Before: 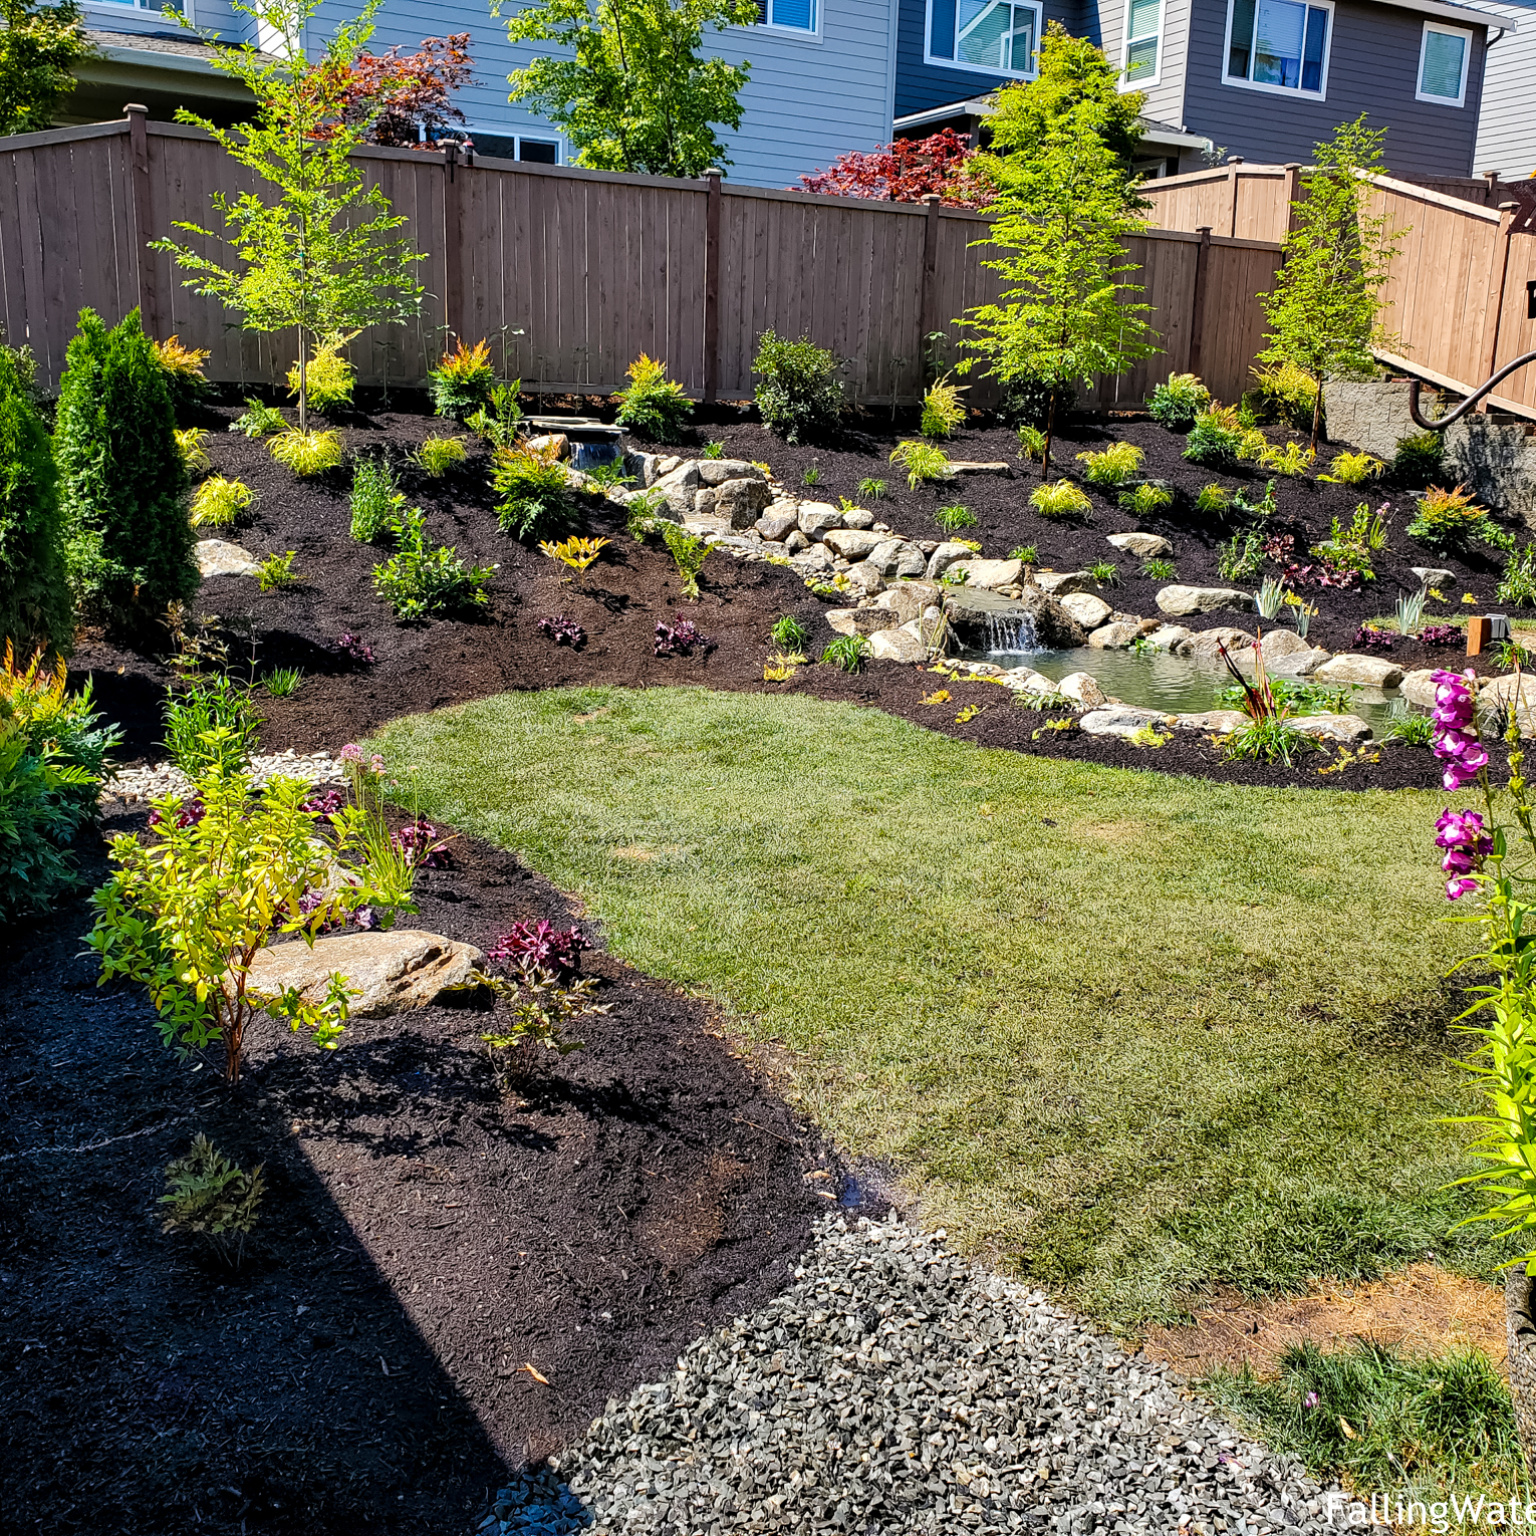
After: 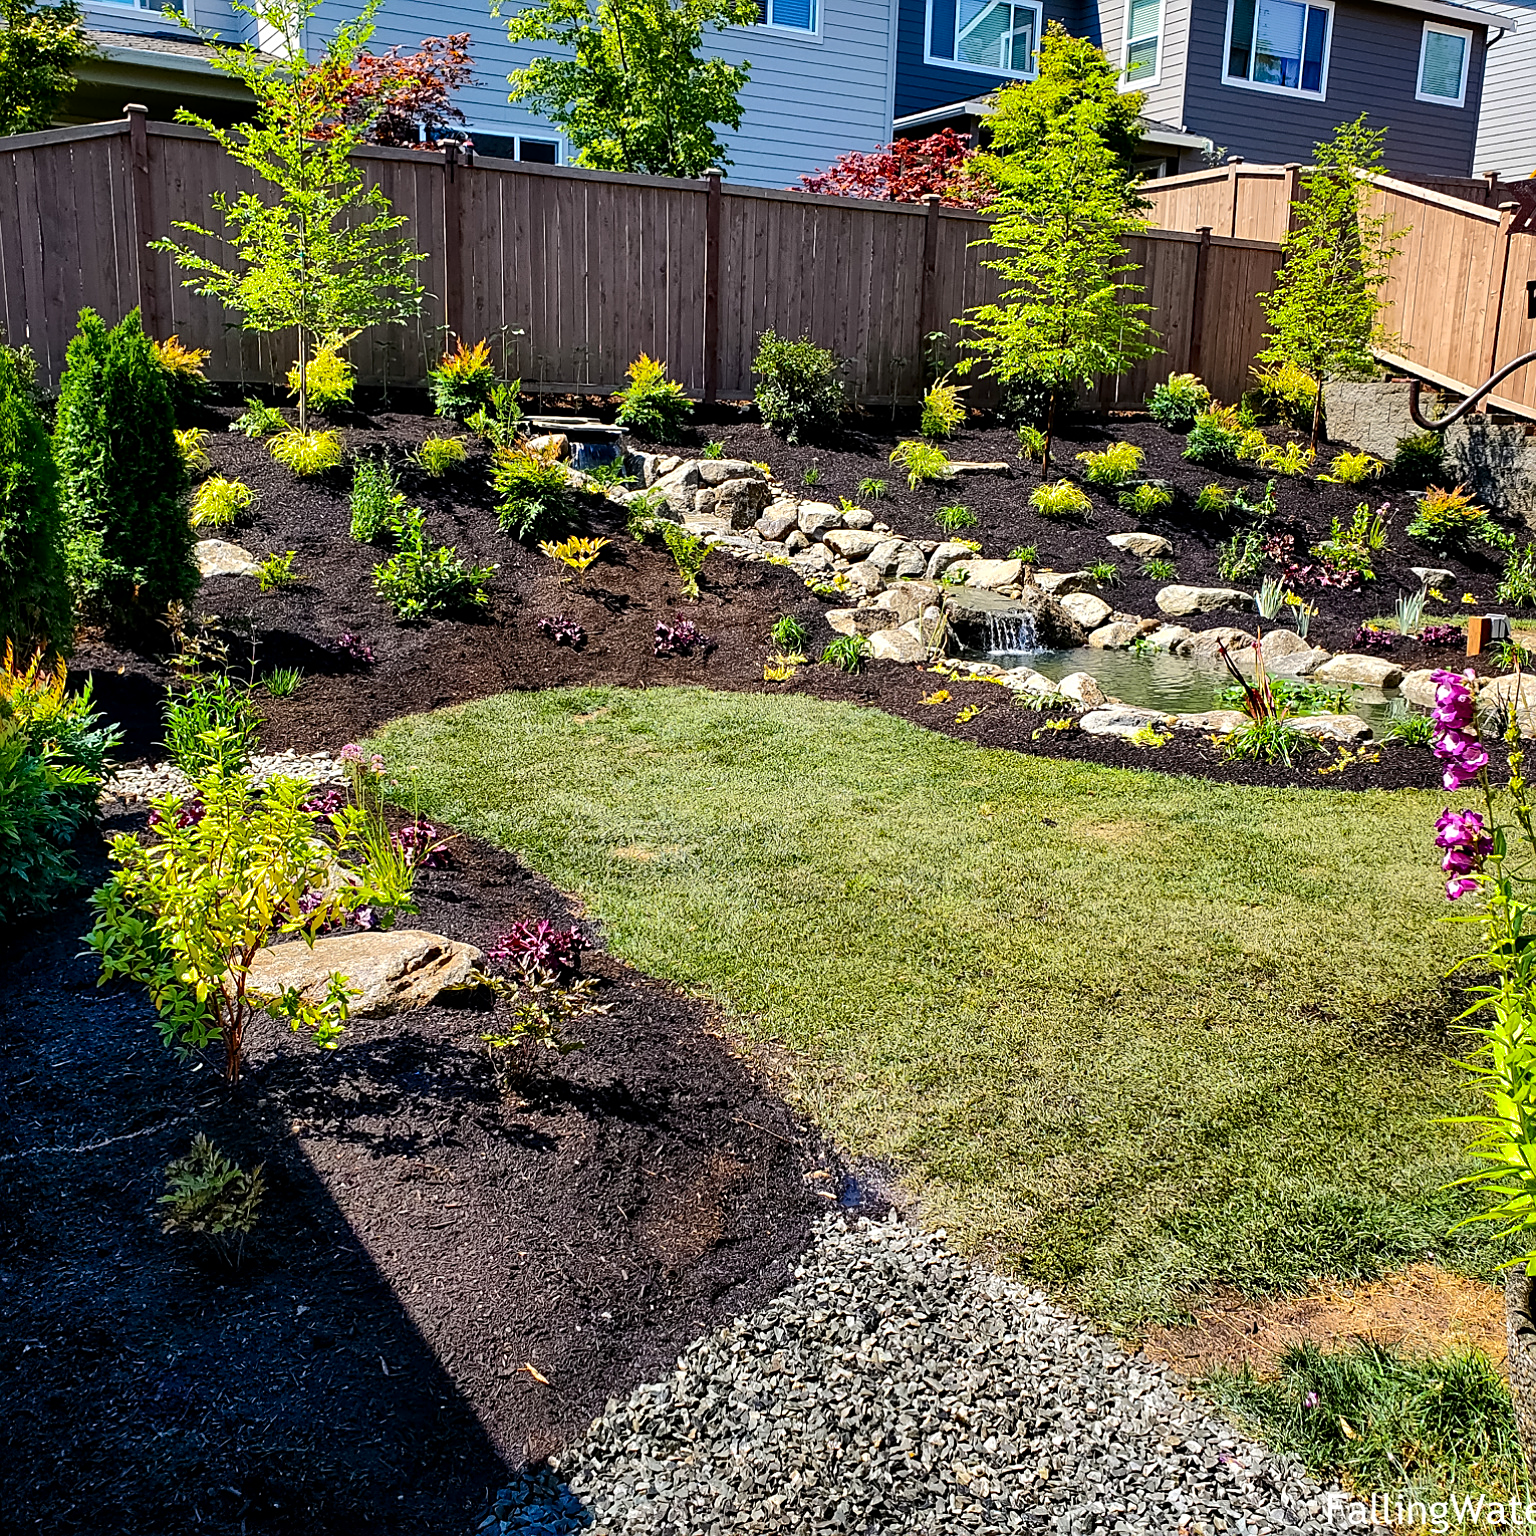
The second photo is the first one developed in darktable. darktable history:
shadows and highlights: shadows 39.73, highlights -59.89
sharpen: on, module defaults
contrast brightness saturation: contrast 0.298
